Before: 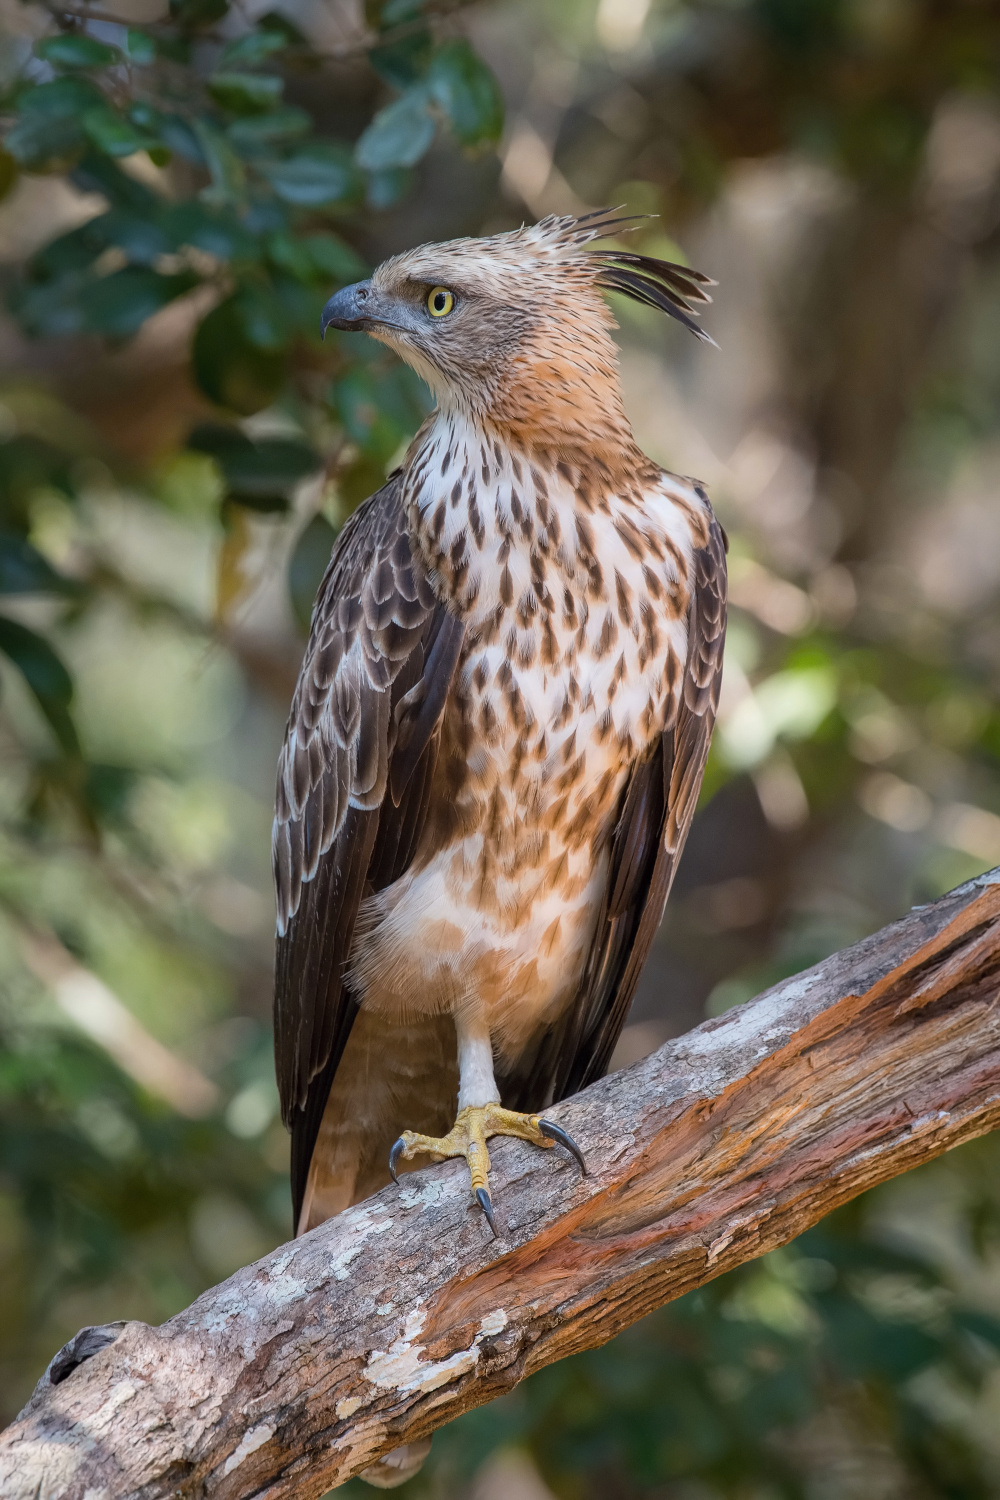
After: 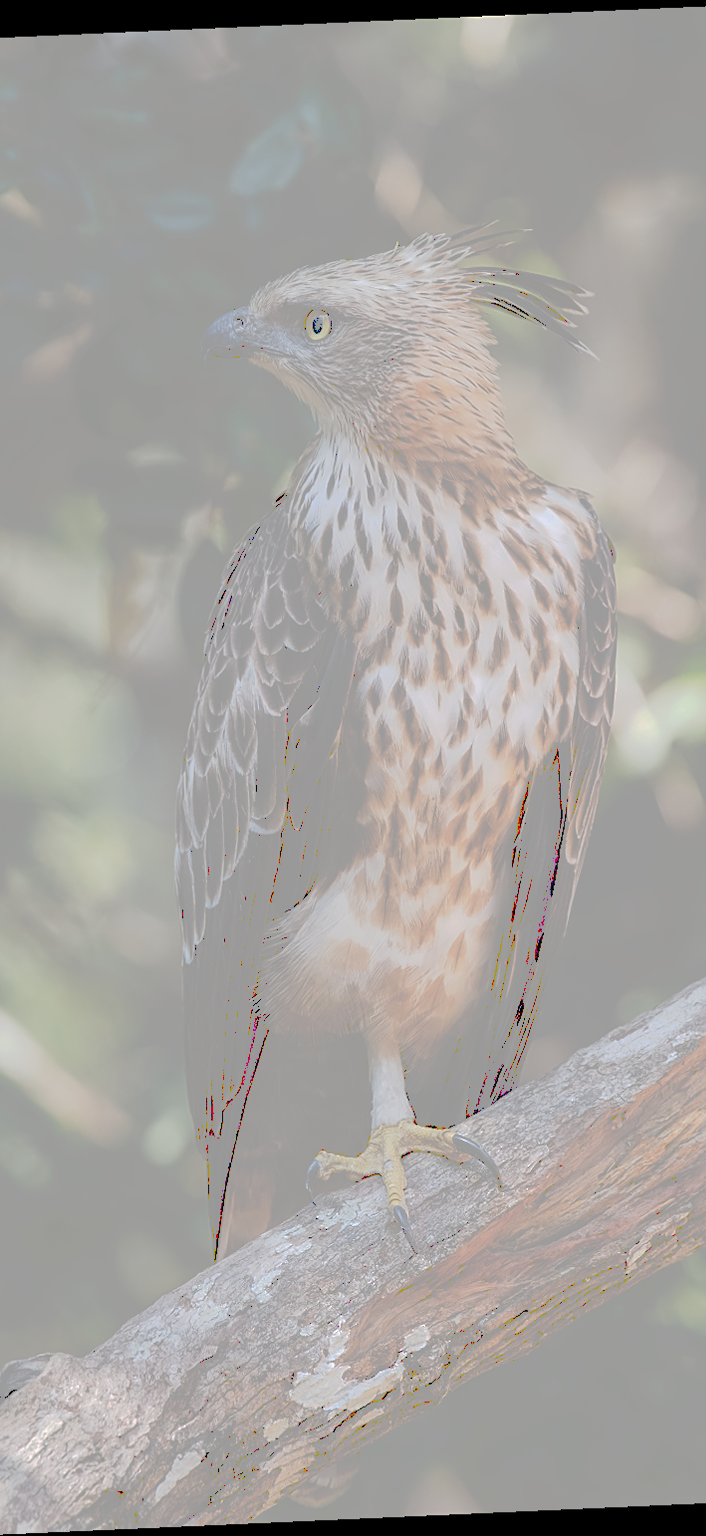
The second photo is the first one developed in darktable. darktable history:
sharpen: on, module defaults
tone curve: curves: ch0 [(0, 0) (0.003, 0.626) (0.011, 0.626) (0.025, 0.63) (0.044, 0.631) (0.069, 0.632) (0.1, 0.636) (0.136, 0.637) (0.177, 0.641) (0.224, 0.642) (0.277, 0.646) (0.335, 0.649) (0.399, 0.661) (0.468, 0.679) (0.543, 0.702) (0.623, 0.732) (0.709, 0.769) (0.801, 0.804) (0.898, 0.847) (1, 1)], preserve colors none
crop and rotate: left 12.673%, right 20.66%
rotate and perspective: rotation -2.56°, automatic cropping off
